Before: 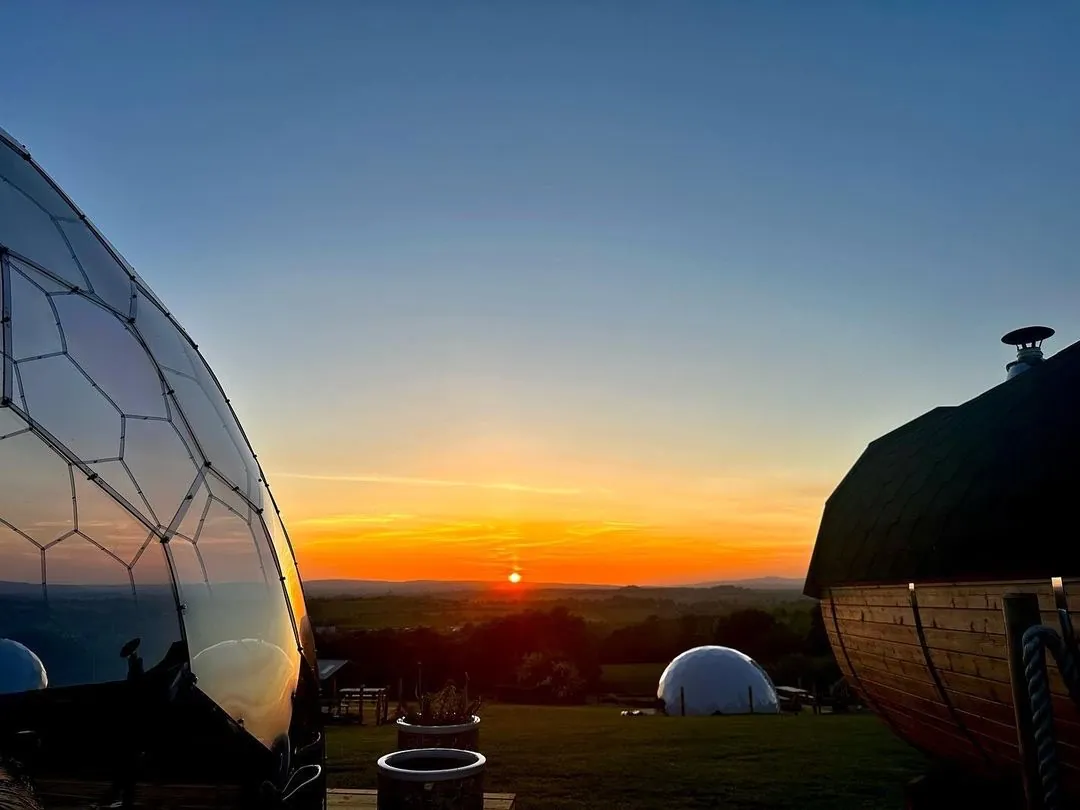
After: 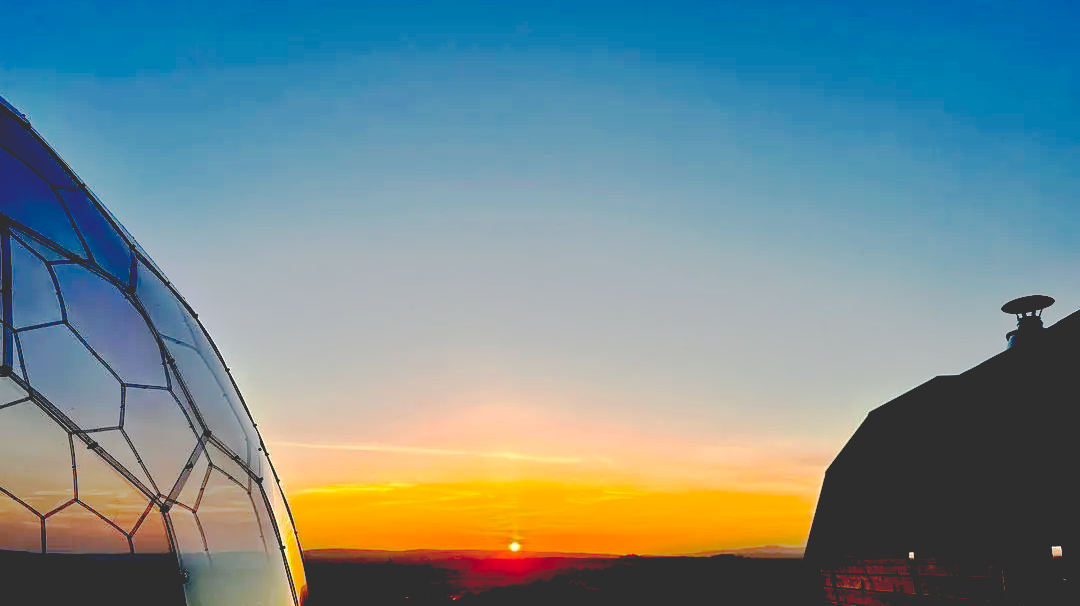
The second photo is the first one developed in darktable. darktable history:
color balance rgb: global offset › luminance -0.233%, linear chroma grading › global chroma 8.982%, perceptual saturation grading › global saturation 0.828%, saturation formula JzAzBz (2021)
crop: top 3.92%, bottom 21.239%
base curve: curves: ch0 [(0.065, 0.026) (0.236, 0.358) (0.53, 0.546) (0.777, 0.841) (0.924, 0.992)], preserve colors none
